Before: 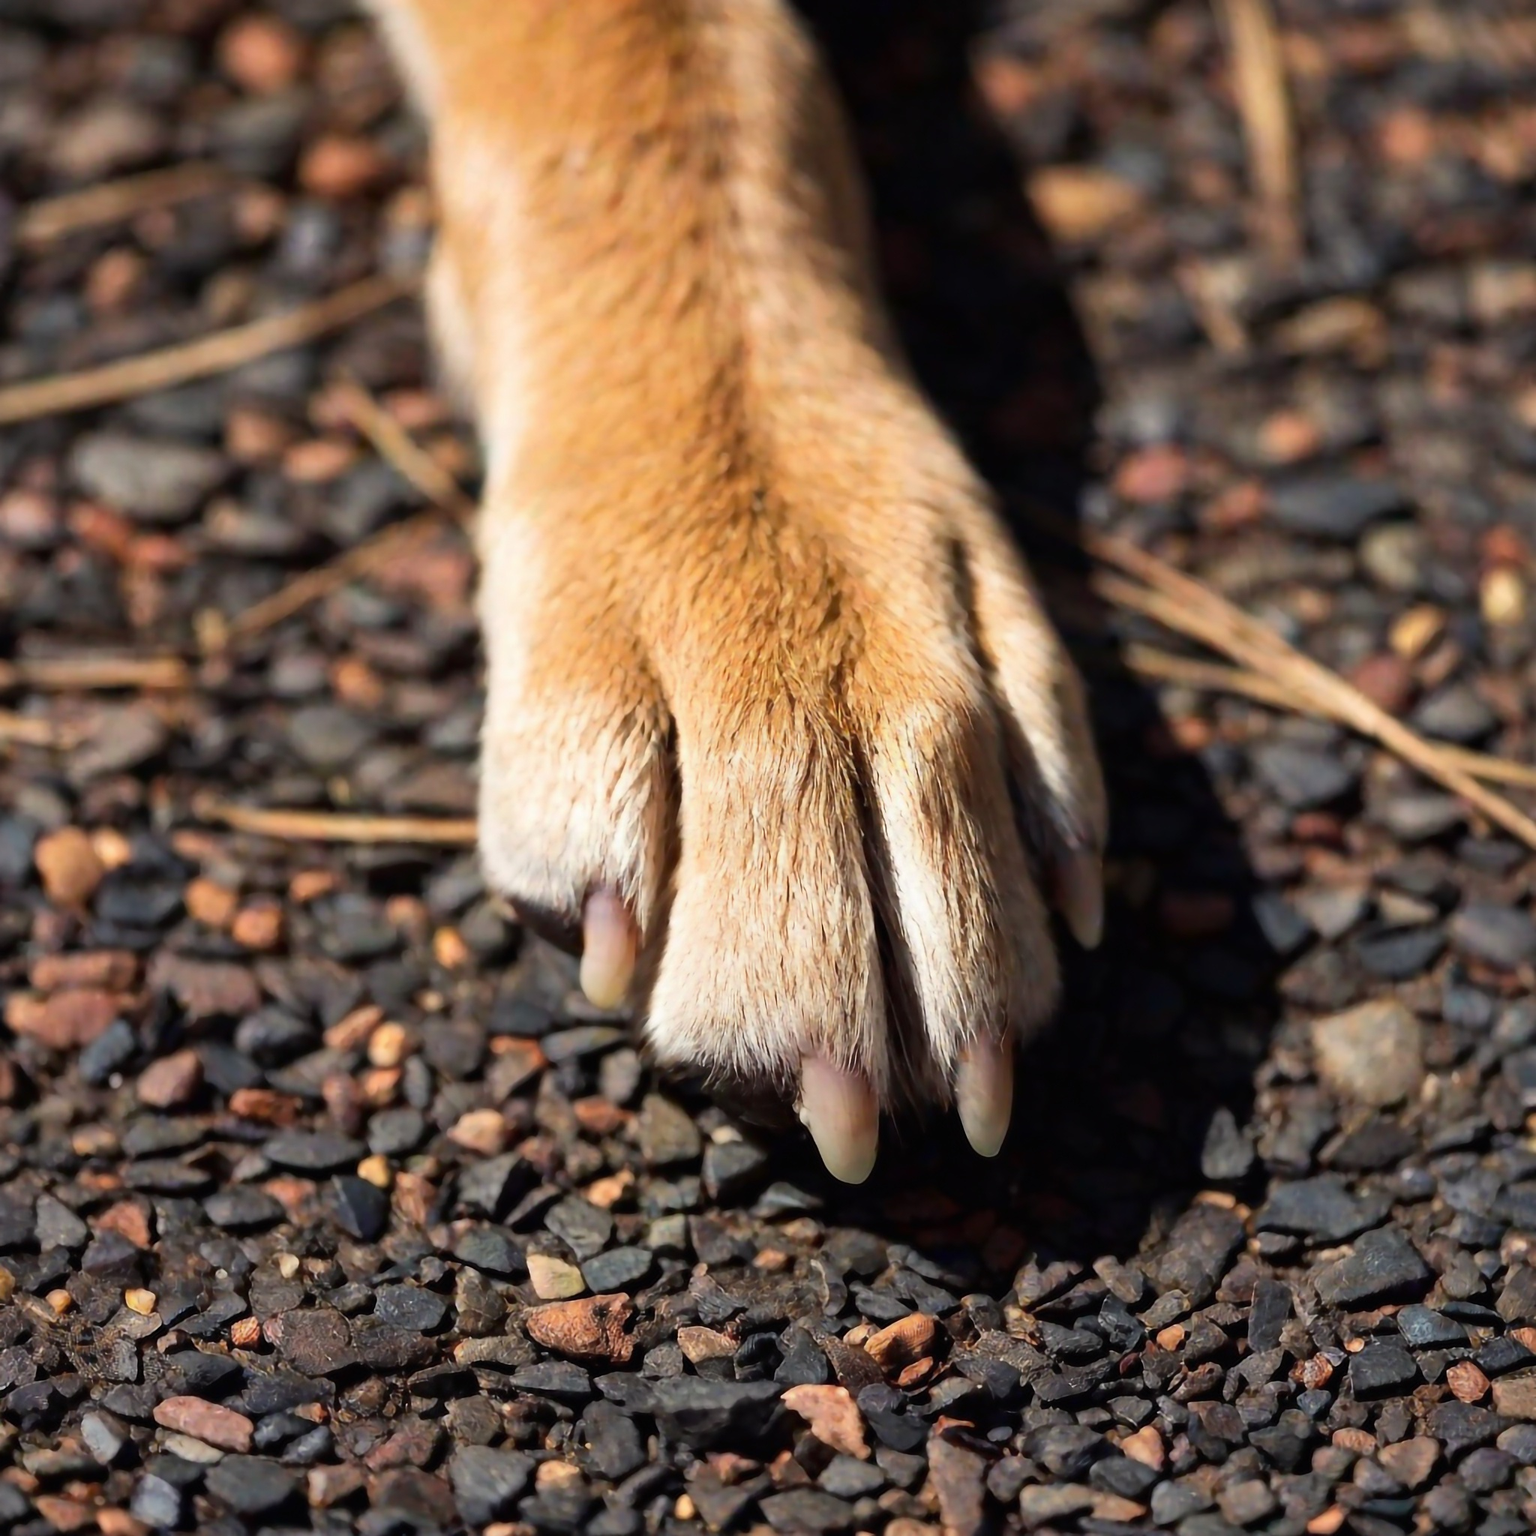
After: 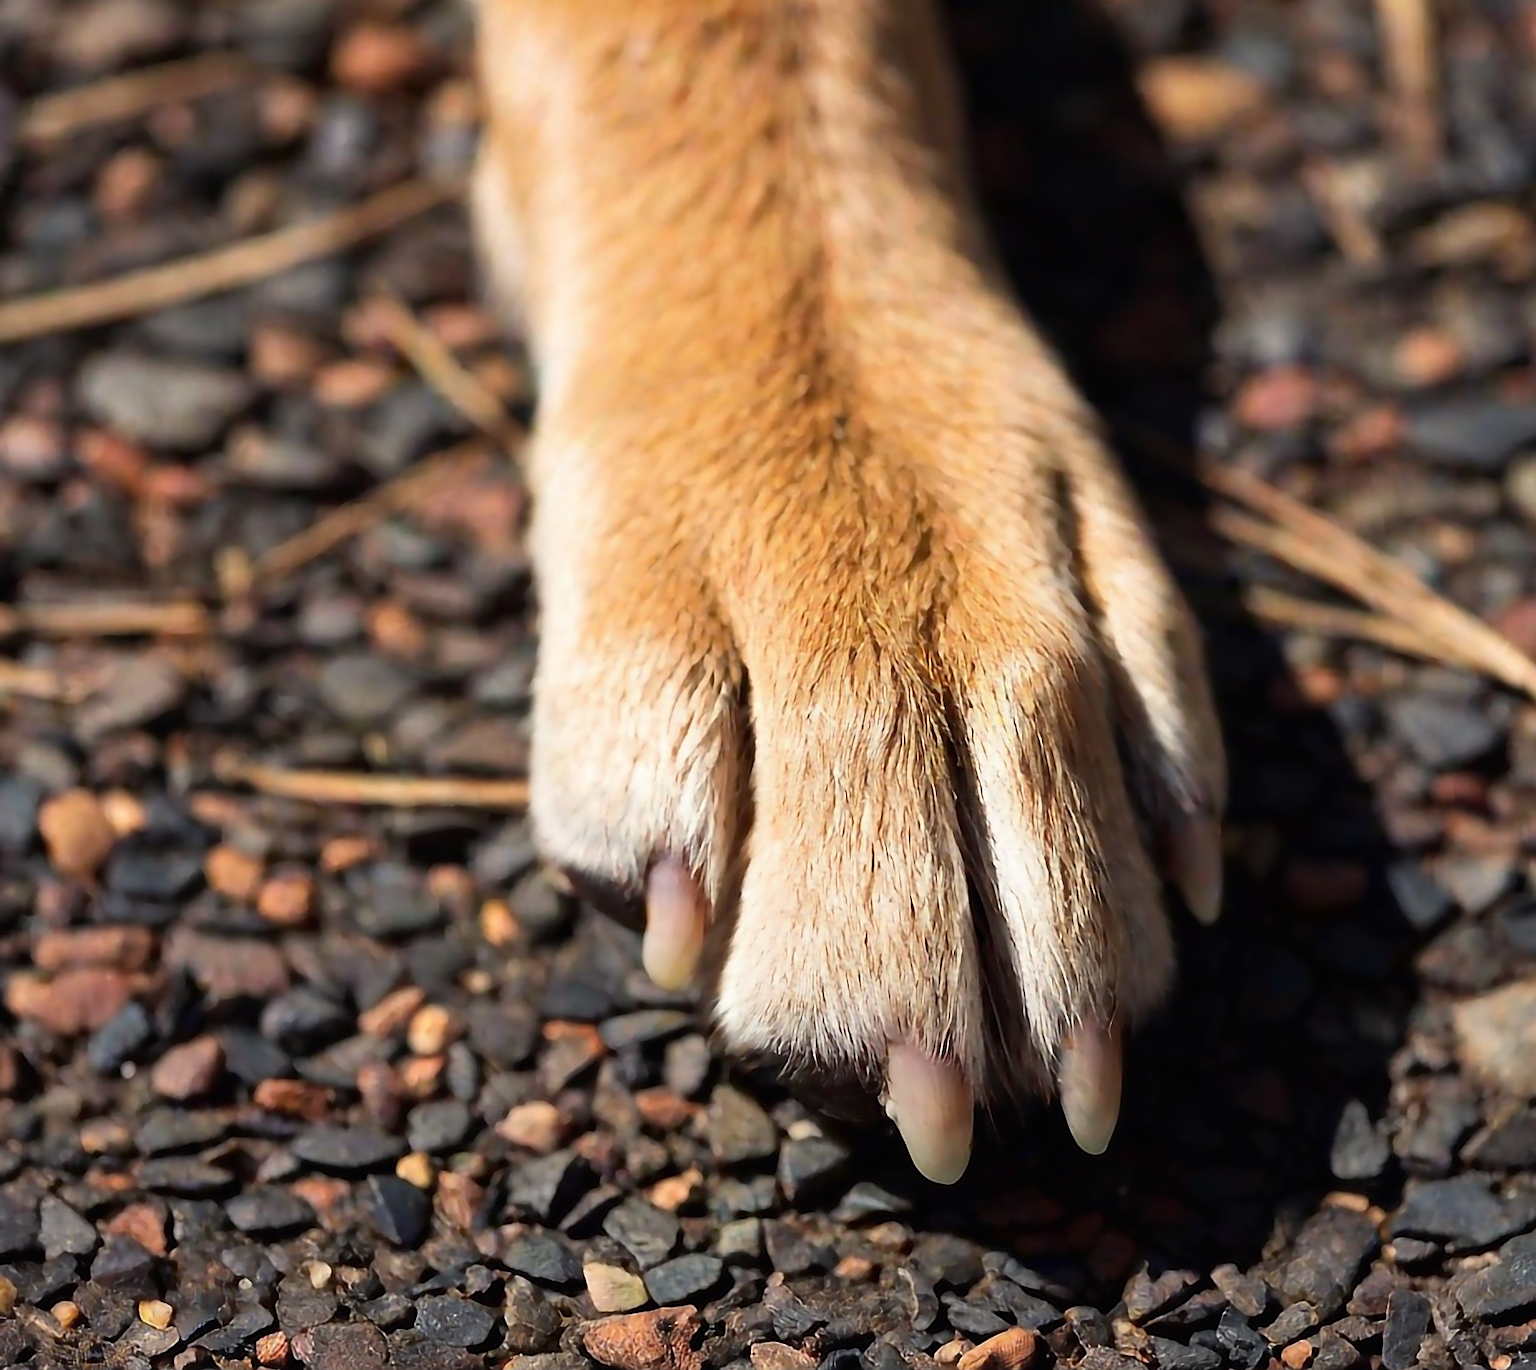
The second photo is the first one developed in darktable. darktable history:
sharpen: on, module defaults
crop: top 7.49%, right 9.717%, bottom 11.943%
